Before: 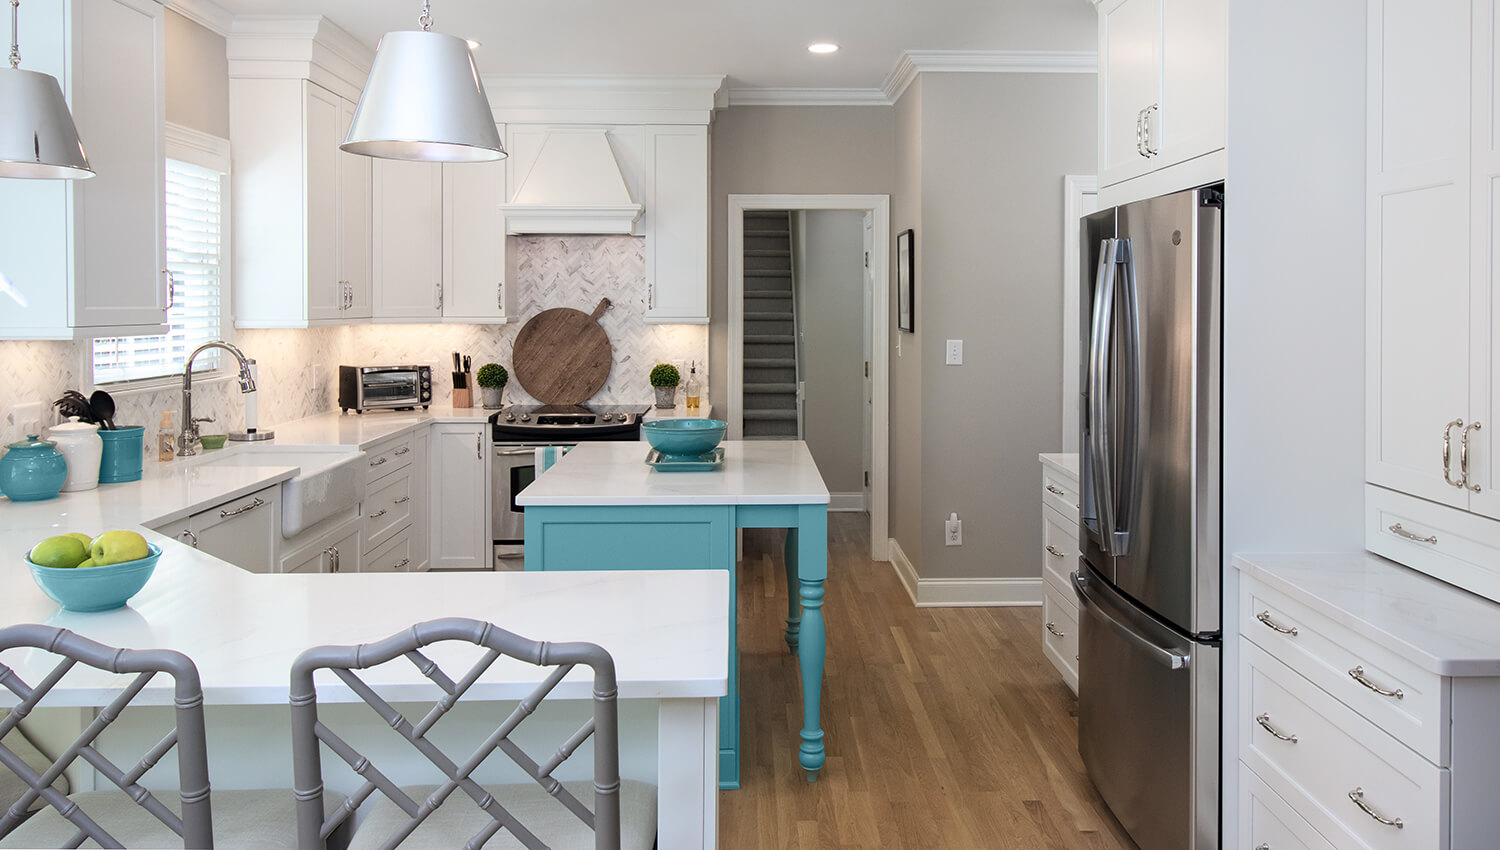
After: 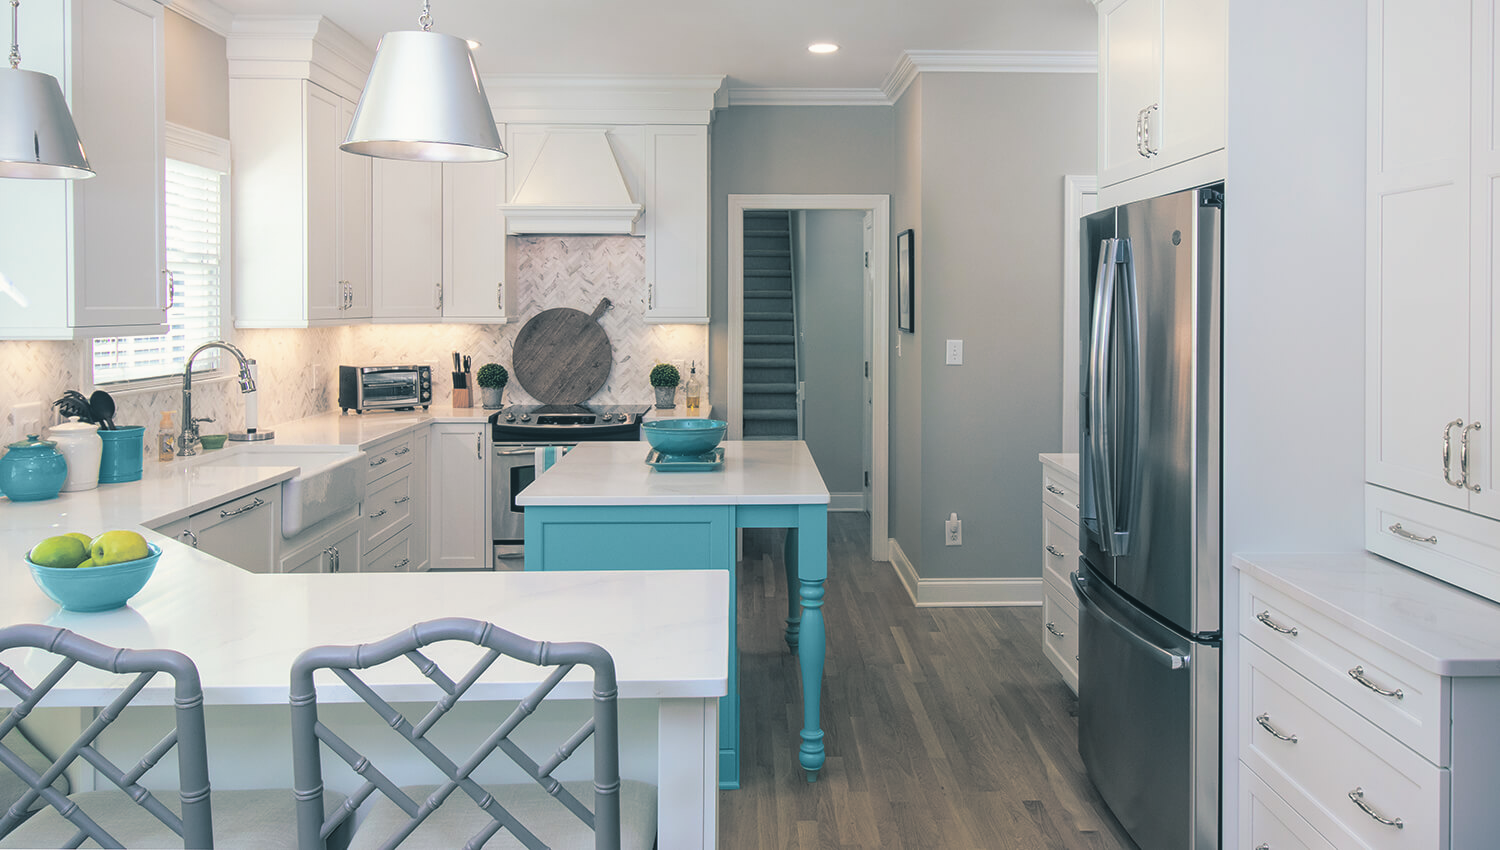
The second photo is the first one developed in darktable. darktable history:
contrast brightness saturation: saturation 0.13
split-toning: shadows › hue 205.2°, shadows › saturation 0.43, highlights › hue 54°, highlights › saturation 0.54
local contrast: highlights 48%, shadows 0%, detail 100%
